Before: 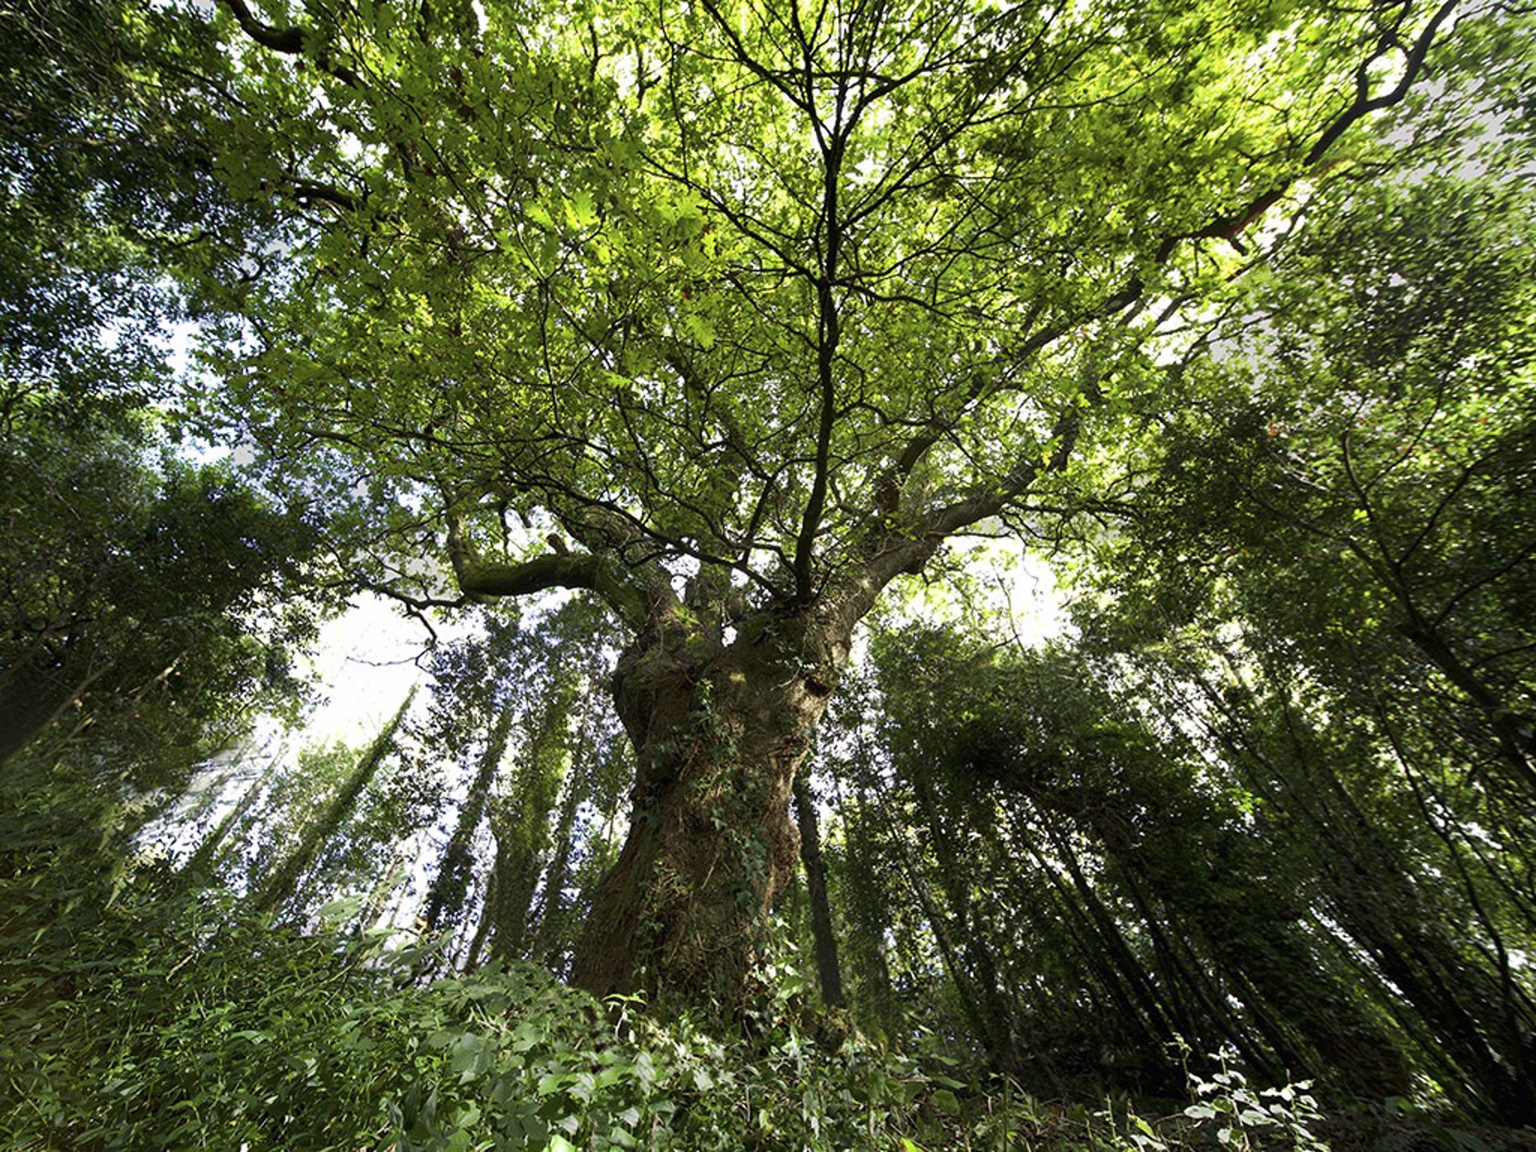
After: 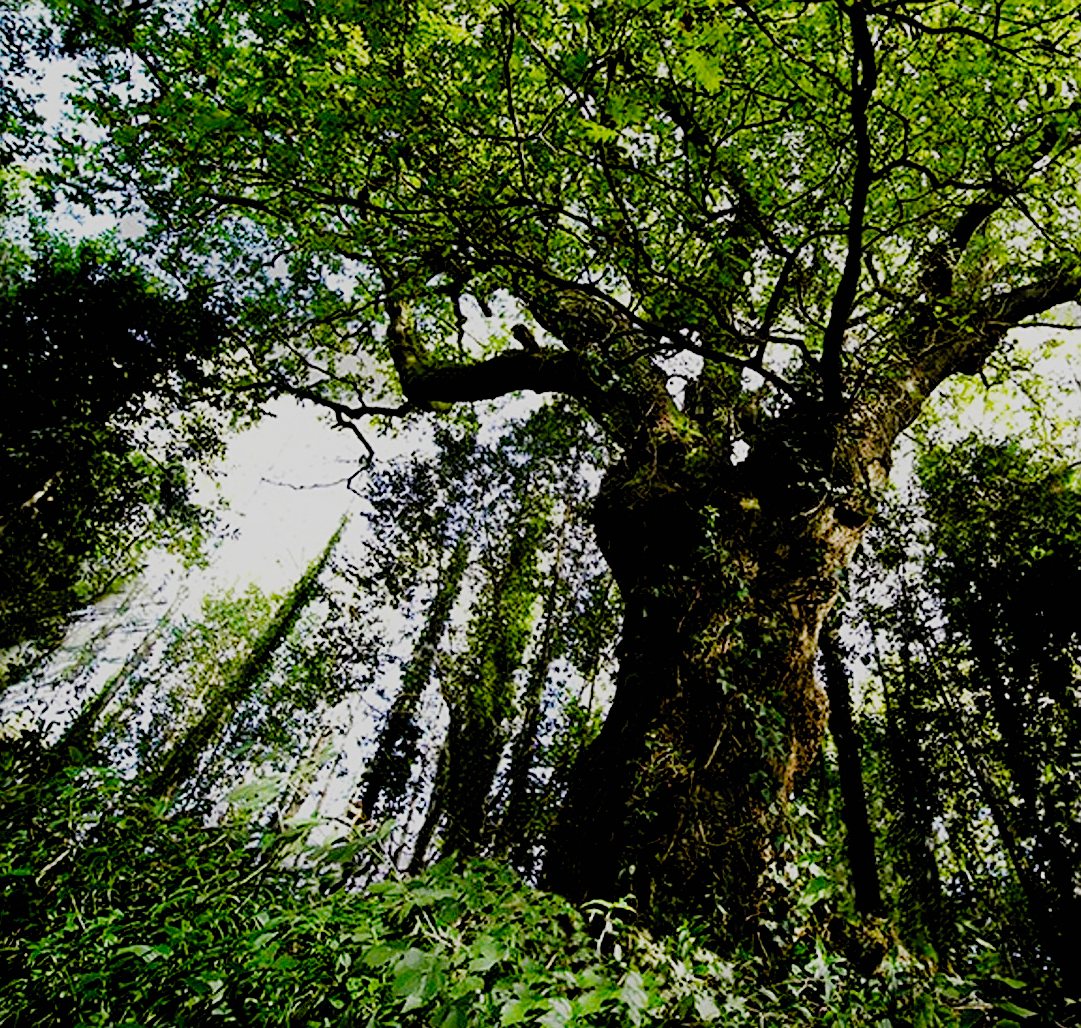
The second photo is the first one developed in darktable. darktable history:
crop: left 8.966%, top 23.852%, right 34.699%, bottom 4.703%
contrast equalizer: octaves 7, y [[0.6 ×6], [0.55 ×6], [0 ×6], [0 ×6], [0 ×6]], mix -0.3
sharpen: on, module defaults
color balance rgb: linear chroma grading › global chroma 6.48%, perceptual saturation grading › global saturation 12.96%, global vibrance 6.02%
filmic rgb: black relative exposure -2.85 EV, white relative exposure 4.56 EV, hardness 1.77, contrast 1.25, preserve chrominance no, color science v5 (2021)
